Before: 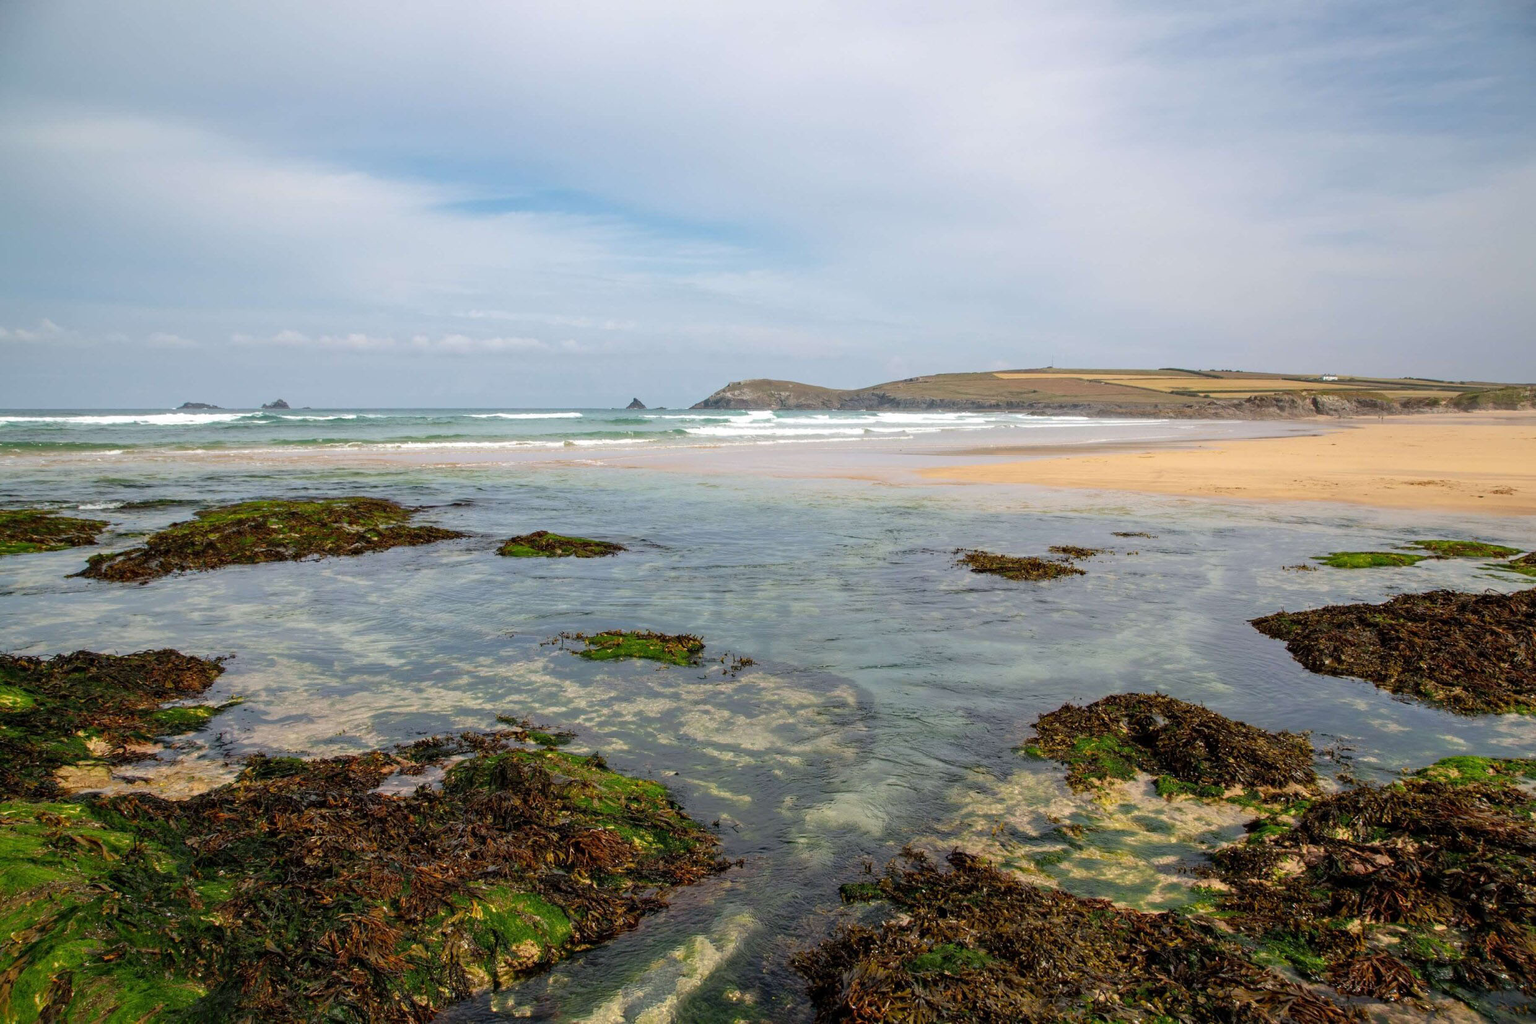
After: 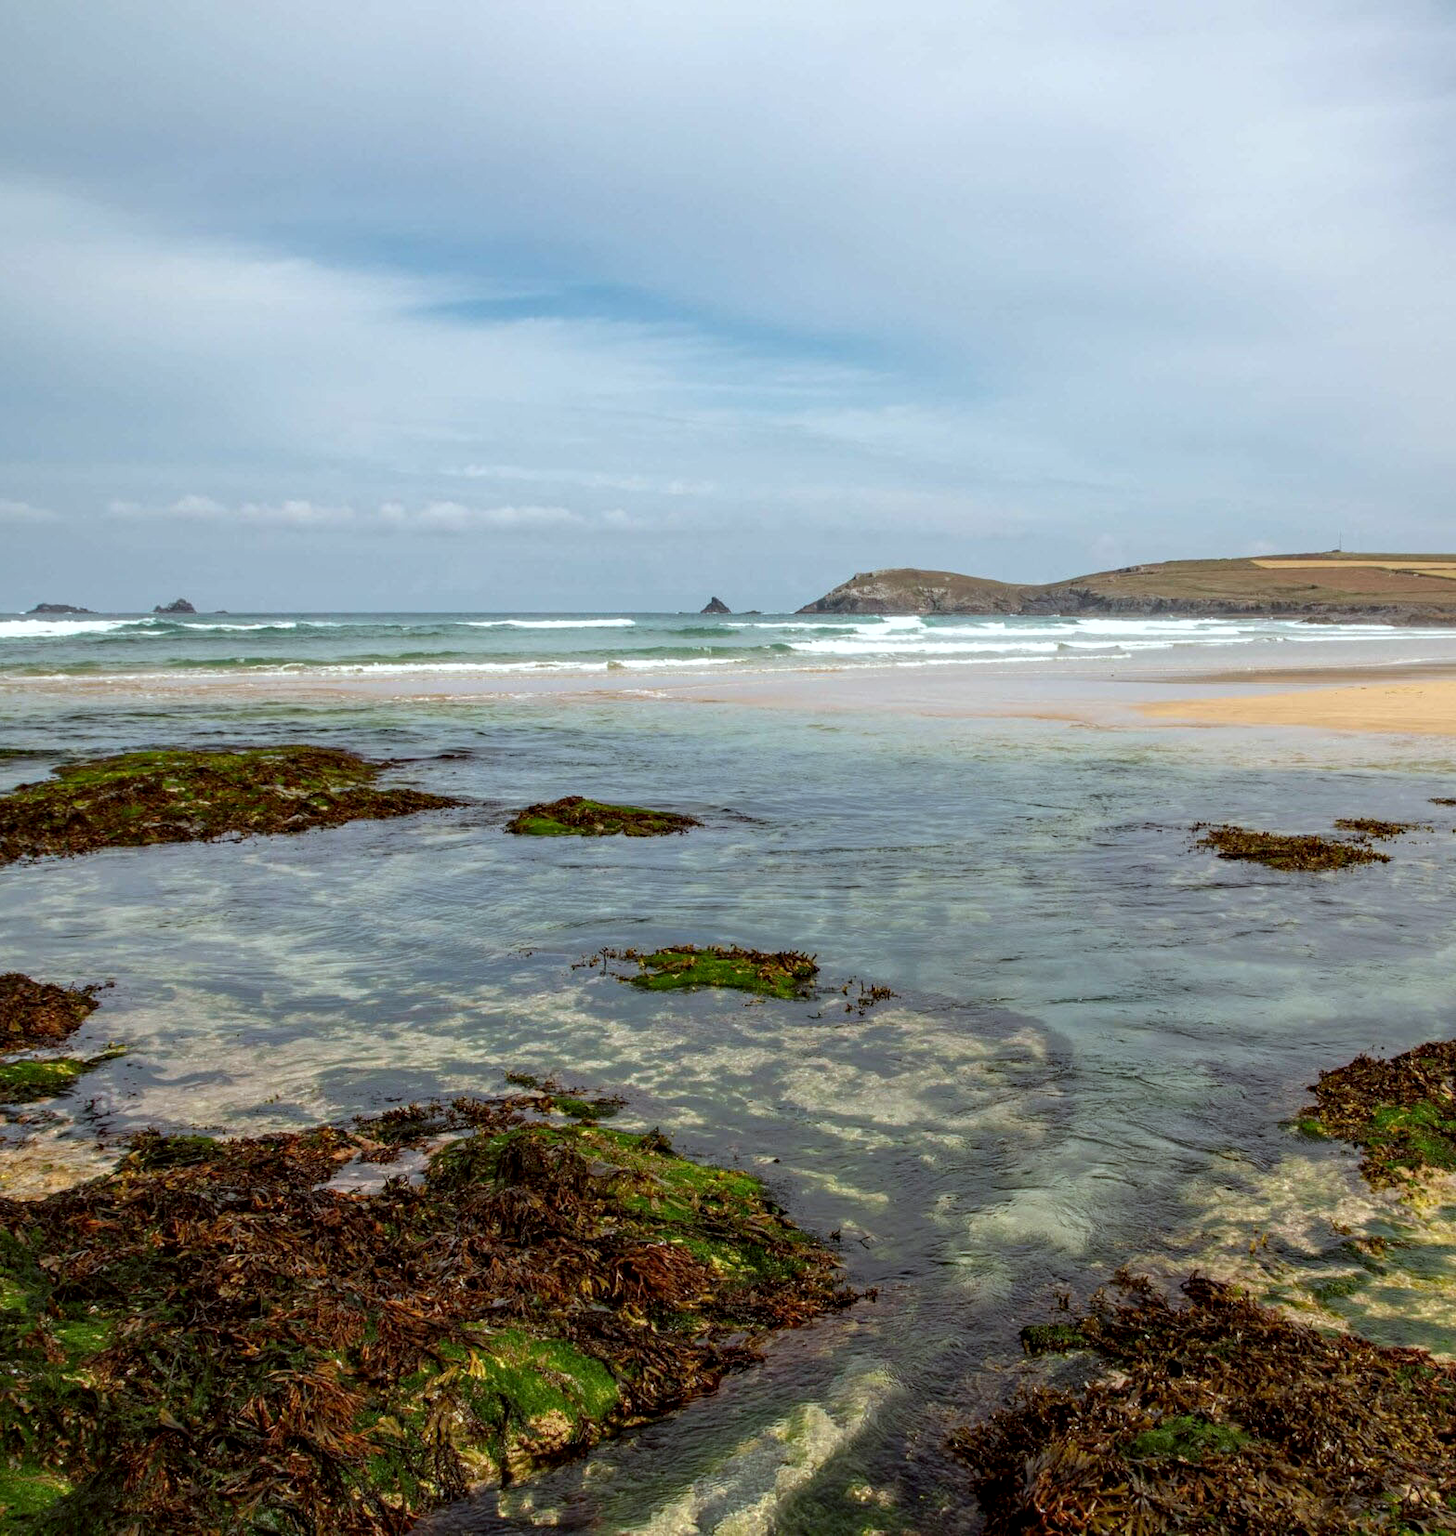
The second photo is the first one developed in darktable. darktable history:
color correction: highlights a* -5.04, highlights b* -3.62, shadows a* 4.18, shadows b* 4.37
crop: left 10.399%, right 26.411%
contrast brightness saturation: contrast 0.025, brightness -0.037
local contrast: on, module defaults
